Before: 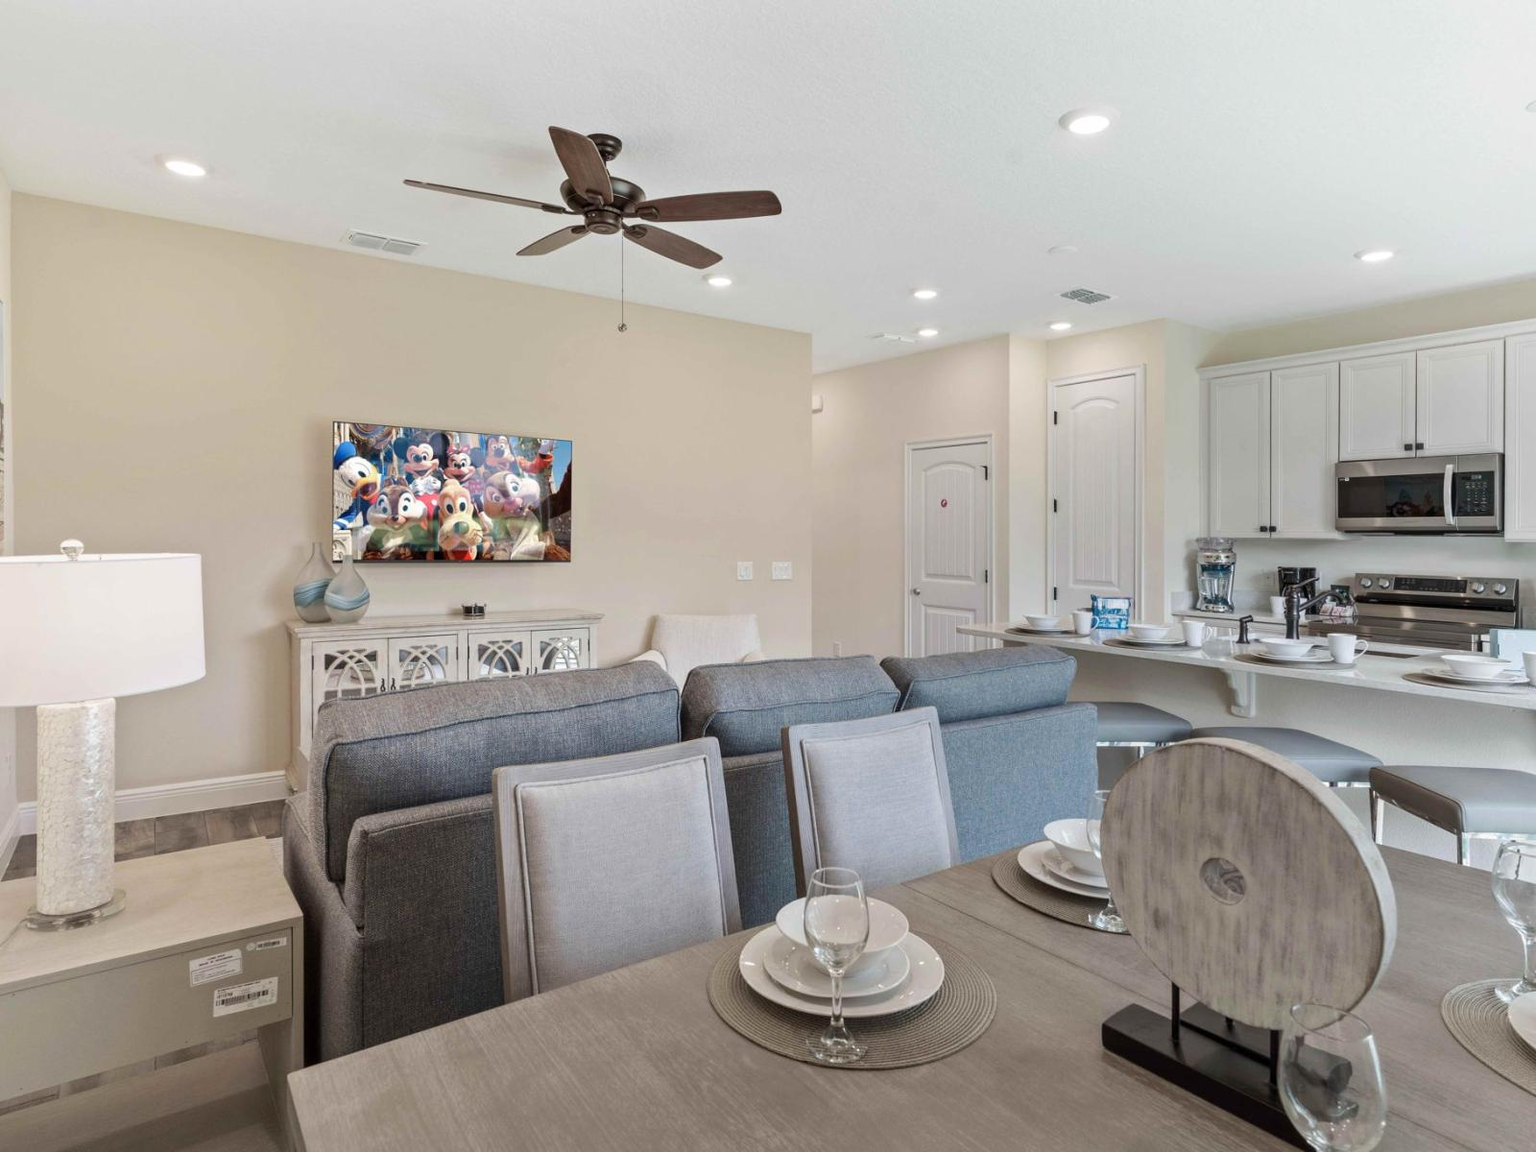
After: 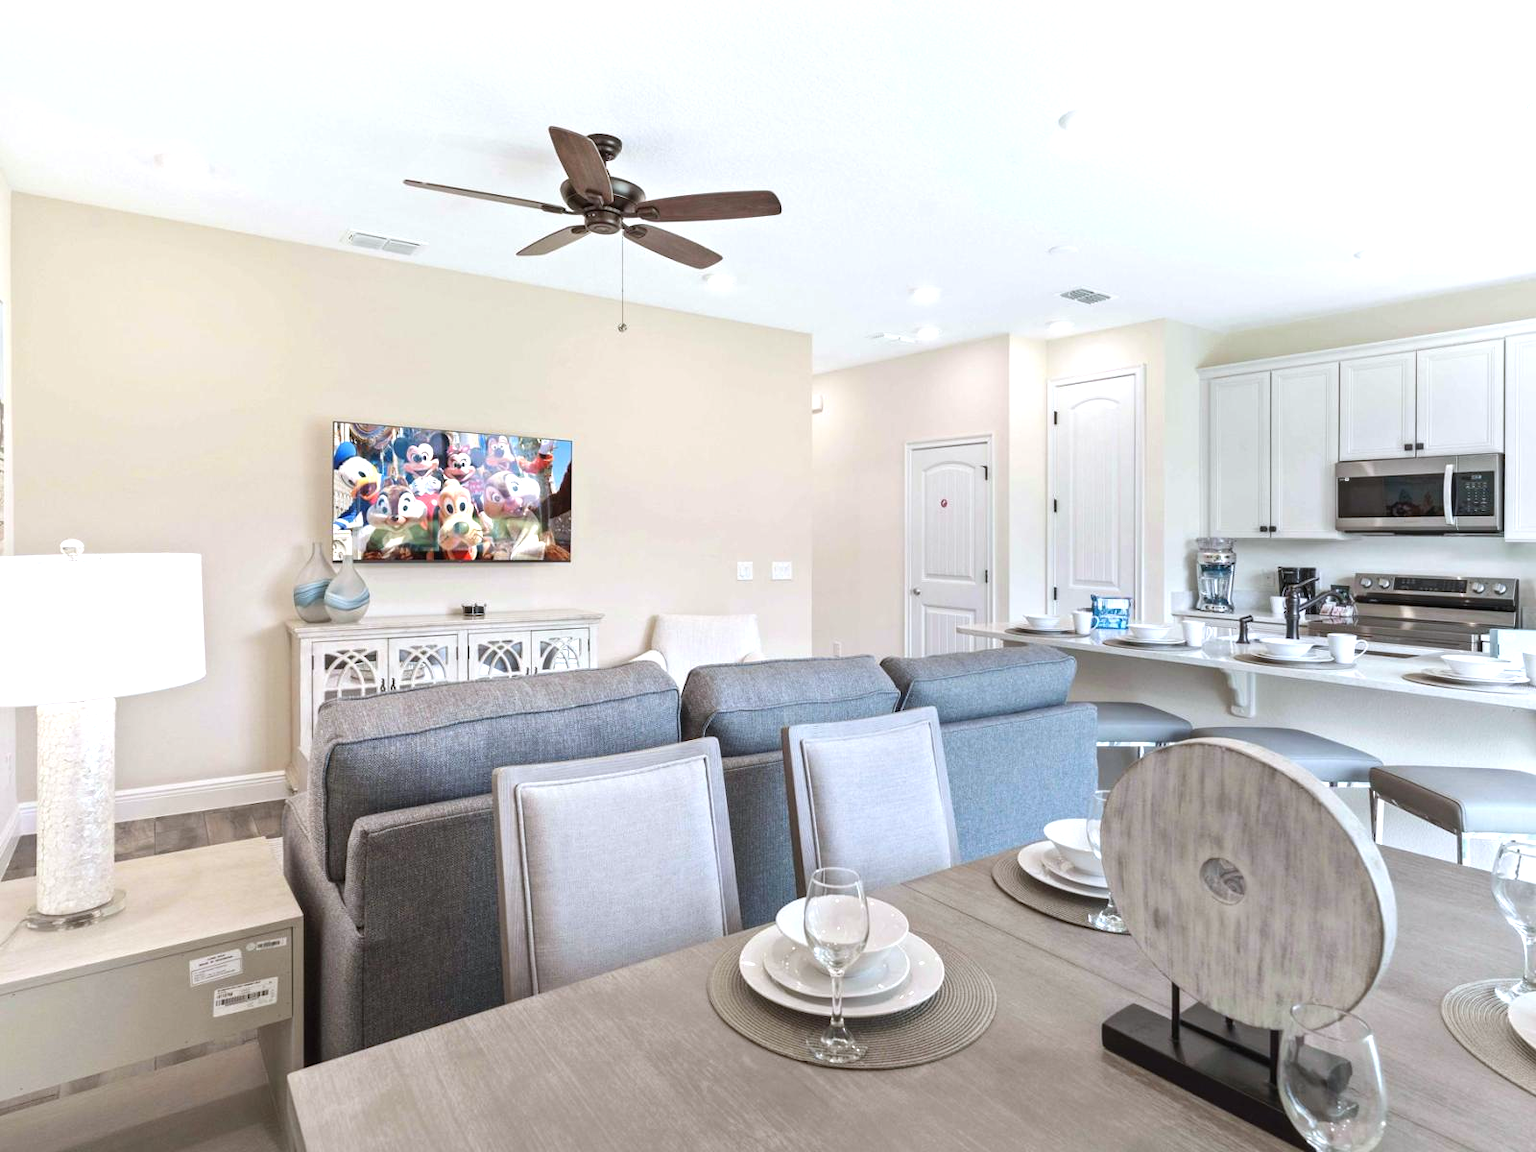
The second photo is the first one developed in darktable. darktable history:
exposure: black level correction -0.002, exposure 0.708 EV, compensate exposure bias true, compensate highlight preservation false
white balance: red 0.974, blue 1.044
